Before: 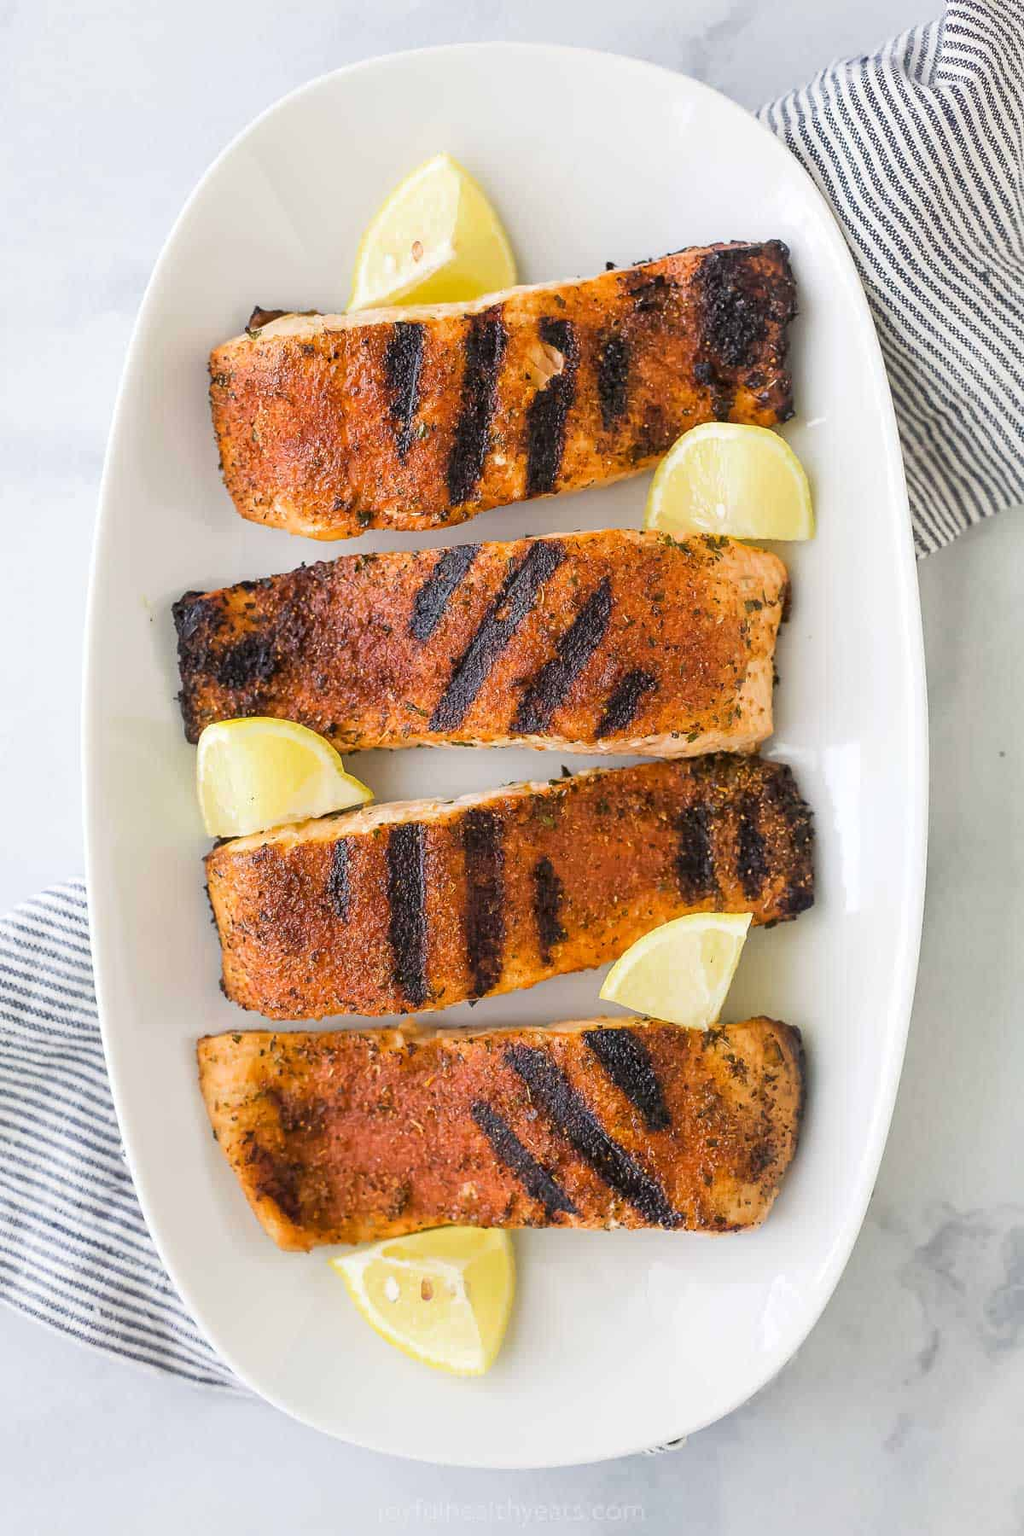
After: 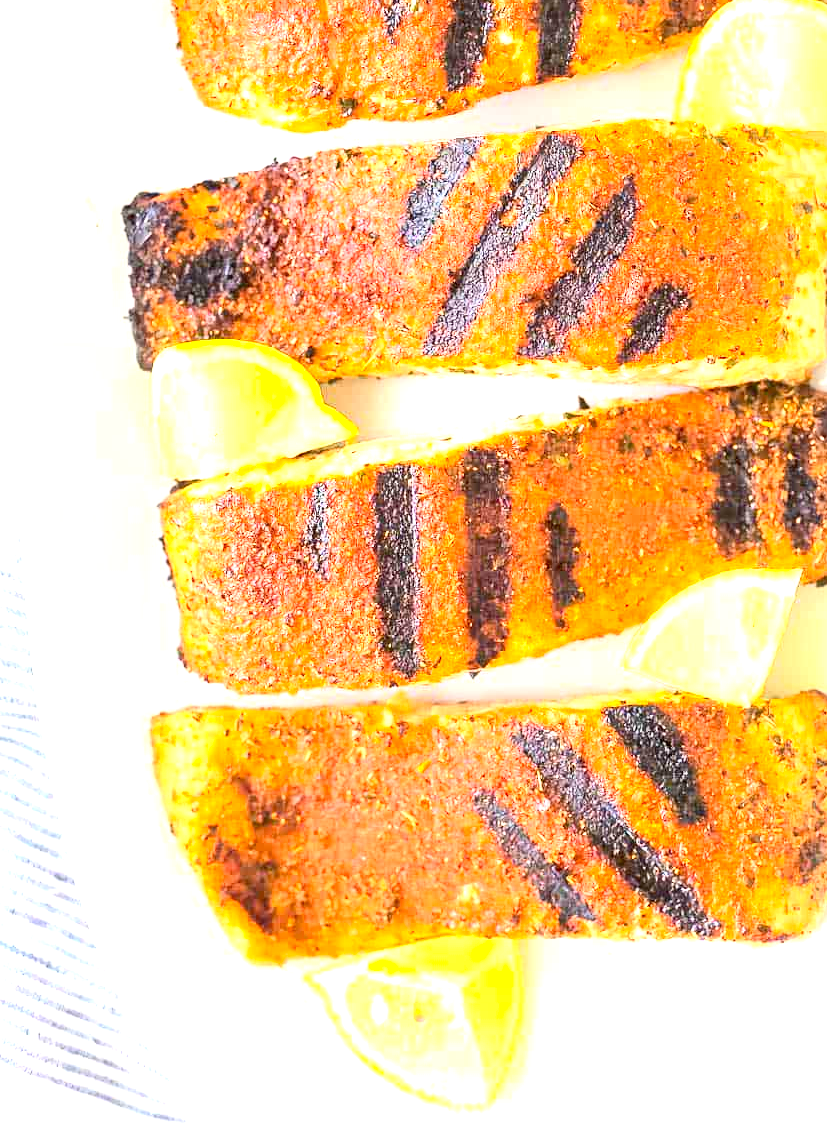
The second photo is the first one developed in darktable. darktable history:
contrast brightness saturation: contrast 0.201, brightness 0.162, saturation 0.229
crop: left 6.68%, top 27.845%, right 24.328%, bottom 8.817%
exposure: black level correction 0.001, exposure 1.73 EV, compensate exposure bias true, compensate highlight preservation false
